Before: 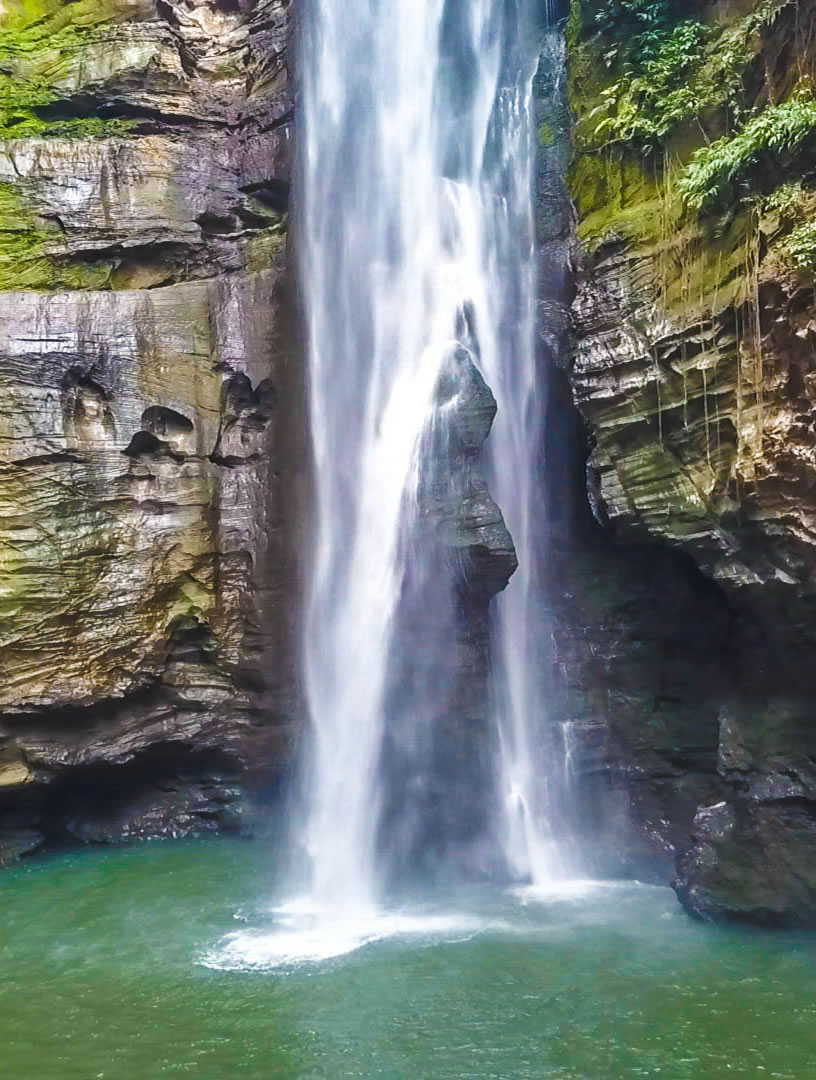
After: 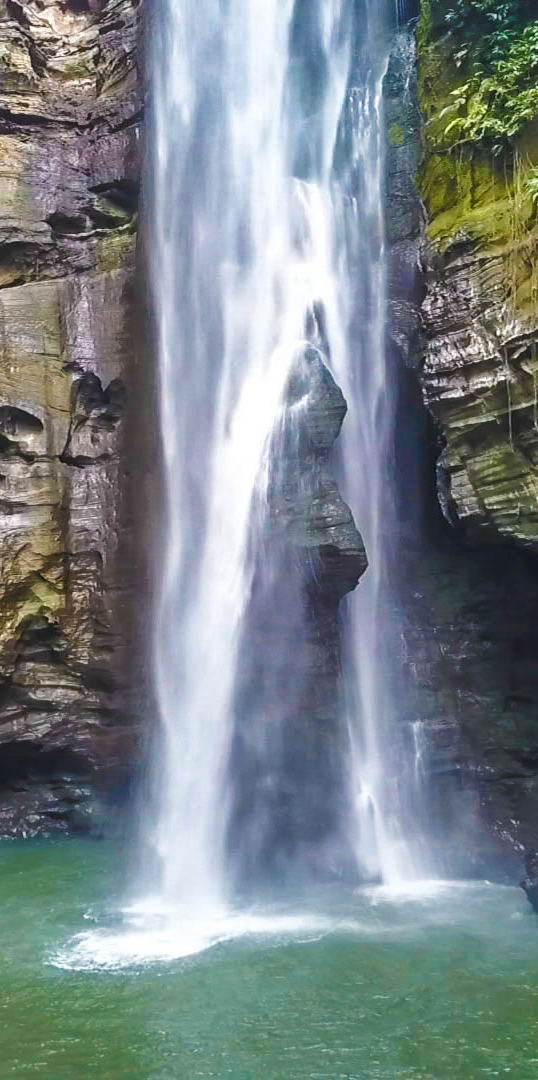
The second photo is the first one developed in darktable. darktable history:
crop and rotate: left 18.491%, right 15.516%
